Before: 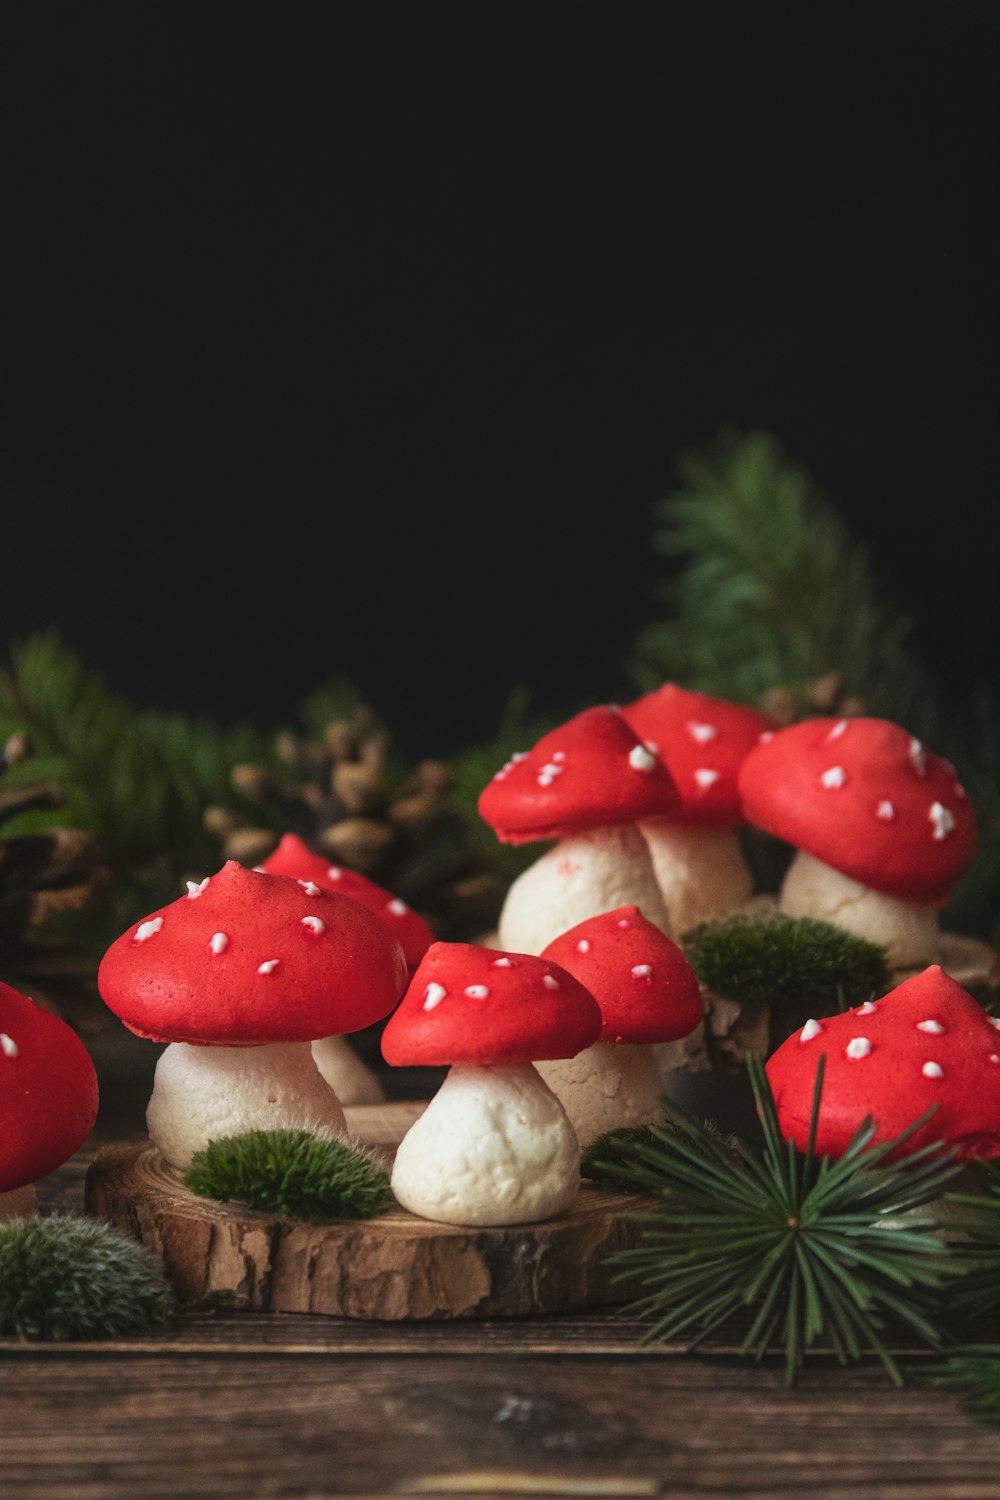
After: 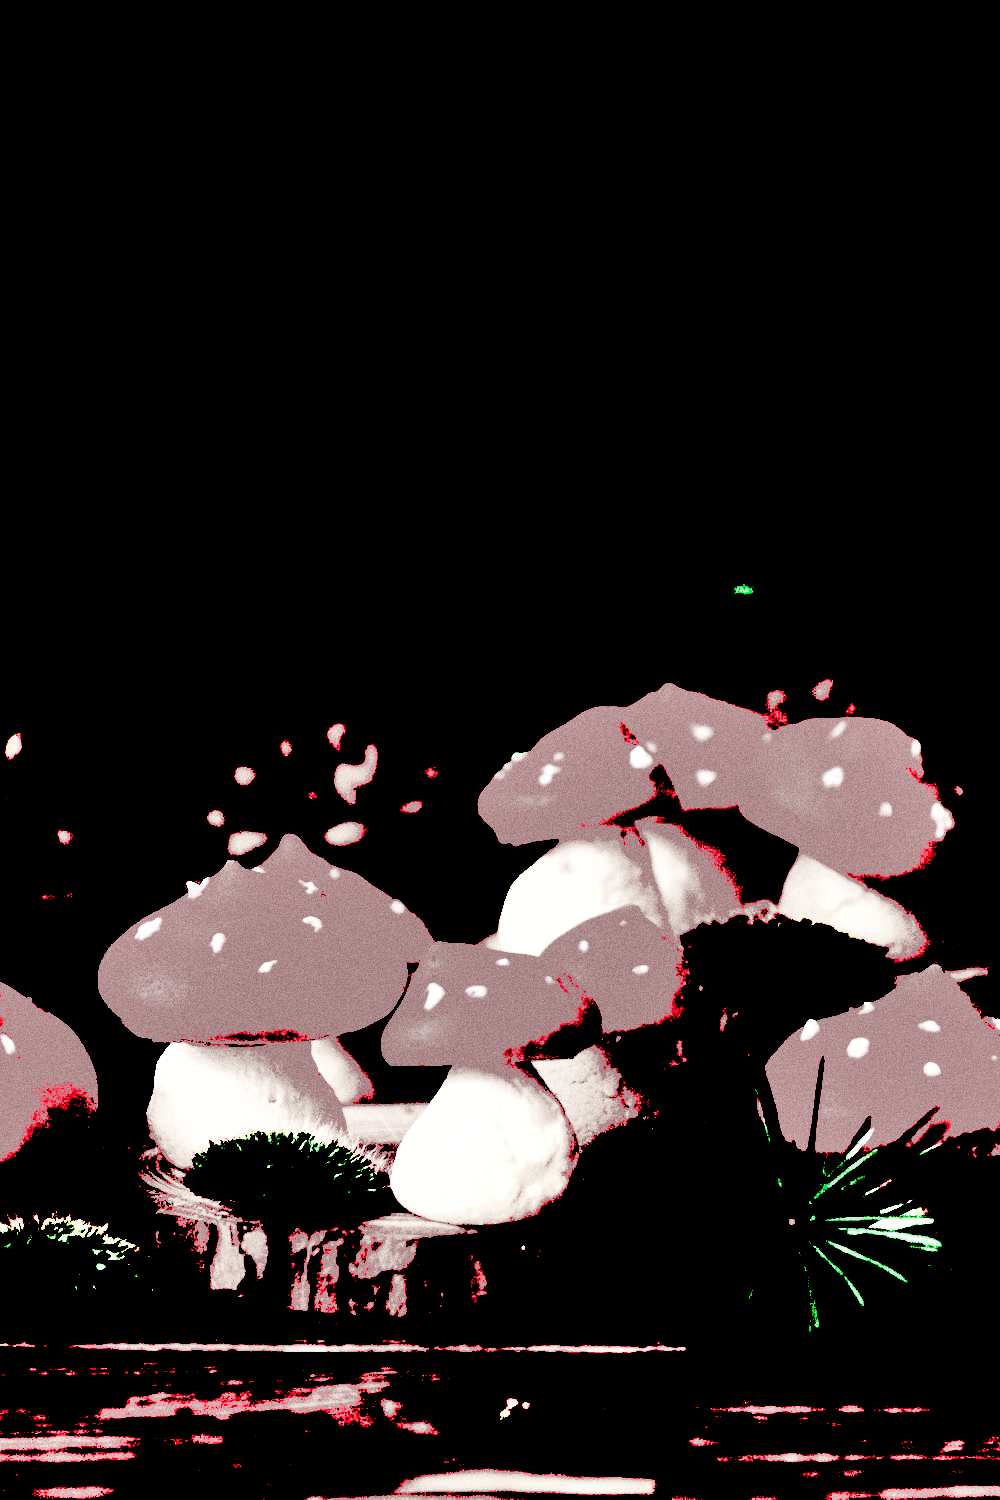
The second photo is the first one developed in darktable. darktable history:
grain: coarseness 0.09 ISO, strength 40%
filmic rgb: middle gray luminance 9.23%, black relative exposure -10.55 EV, white relative exposure 3.45 EV, threshold 6 EV, target black luminance 0%, hardness 5.98, latitude 59.69%, contrast 1.087, highlights saturation mix 5%, shadows ↔ highlights balance 29.23%, add noise in highlights 0, color science v3 (2019), use custom middle-gray values true, iterations of high-quality reconstruction 0, contrast in highlights soft, enable highlight reconstruction true
exposure: black level correction 0.1, exposure 3 EV, compensate highlight preservation false
shadows and highlights: shadows 40, highlights -54, highlights color adjustment 46%, low approximation 0.01, soften with gaussian
